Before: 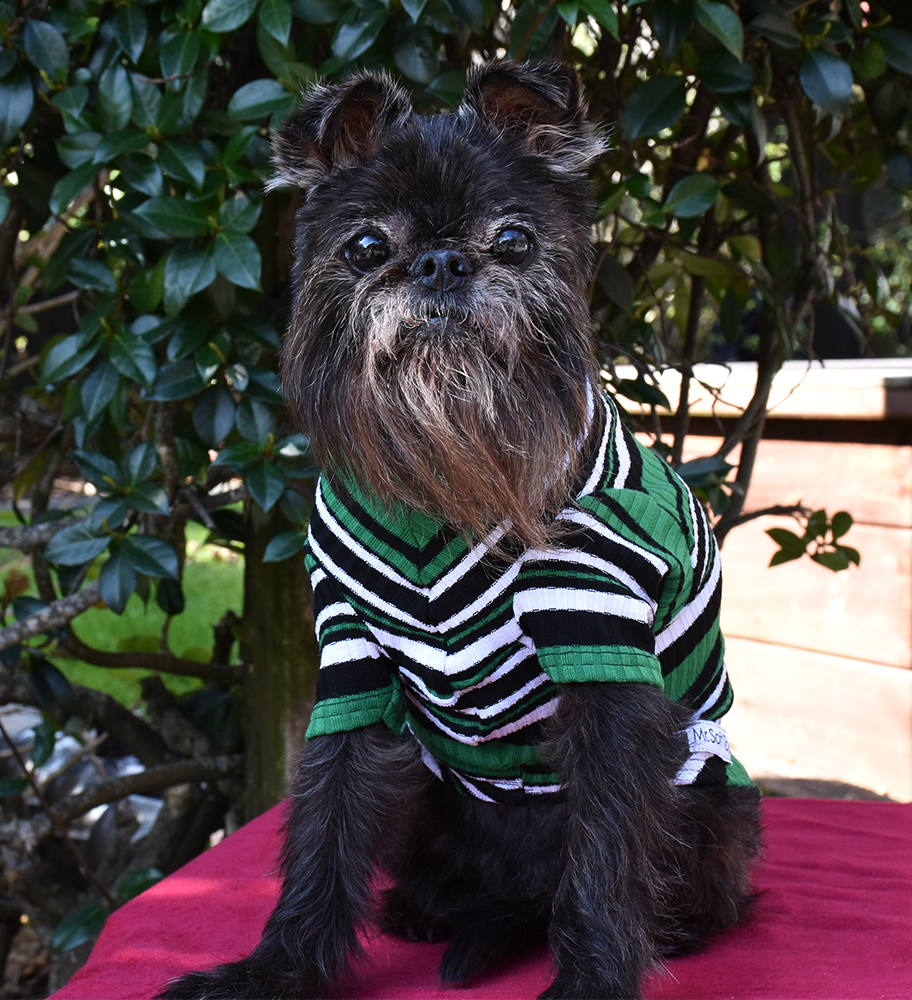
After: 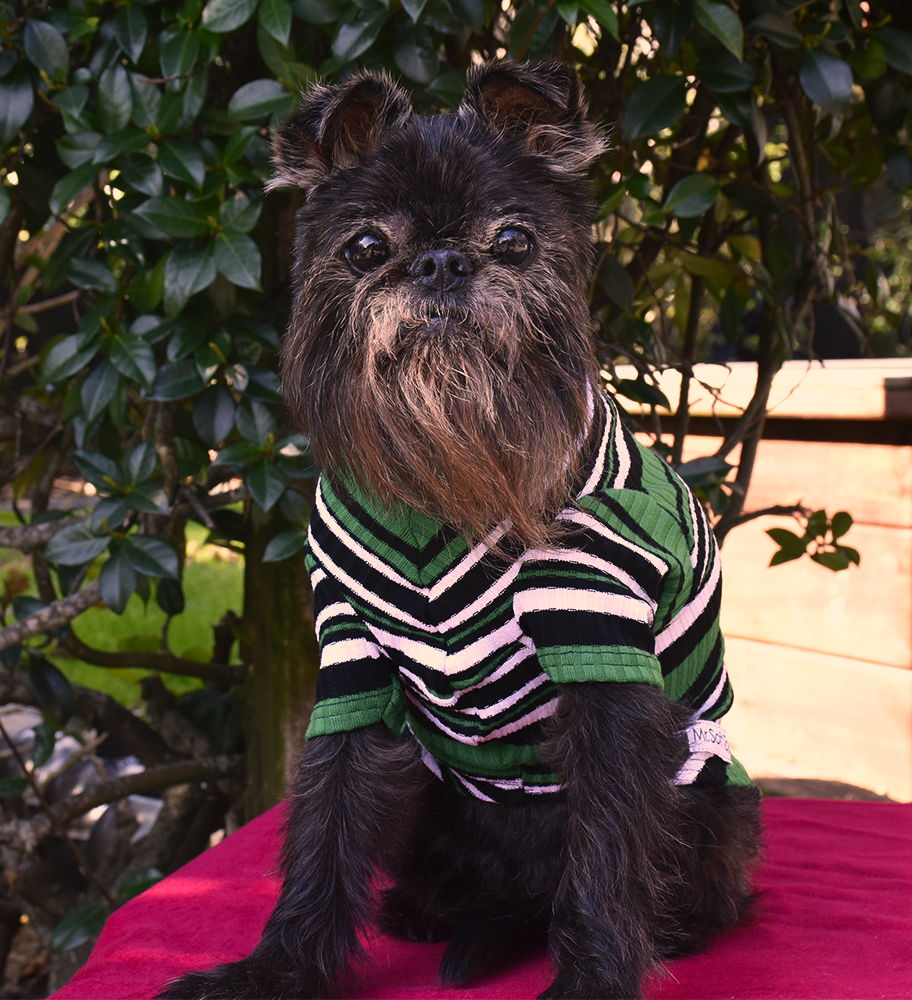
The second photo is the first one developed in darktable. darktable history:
color correction: highlights a* 17.45, highlights b* 18.87
contrast equalizer: y [[0.6 ×6], [0.55 ×6], [0 ×6], [0 ×6], [0 ×6]], mix -0.3
